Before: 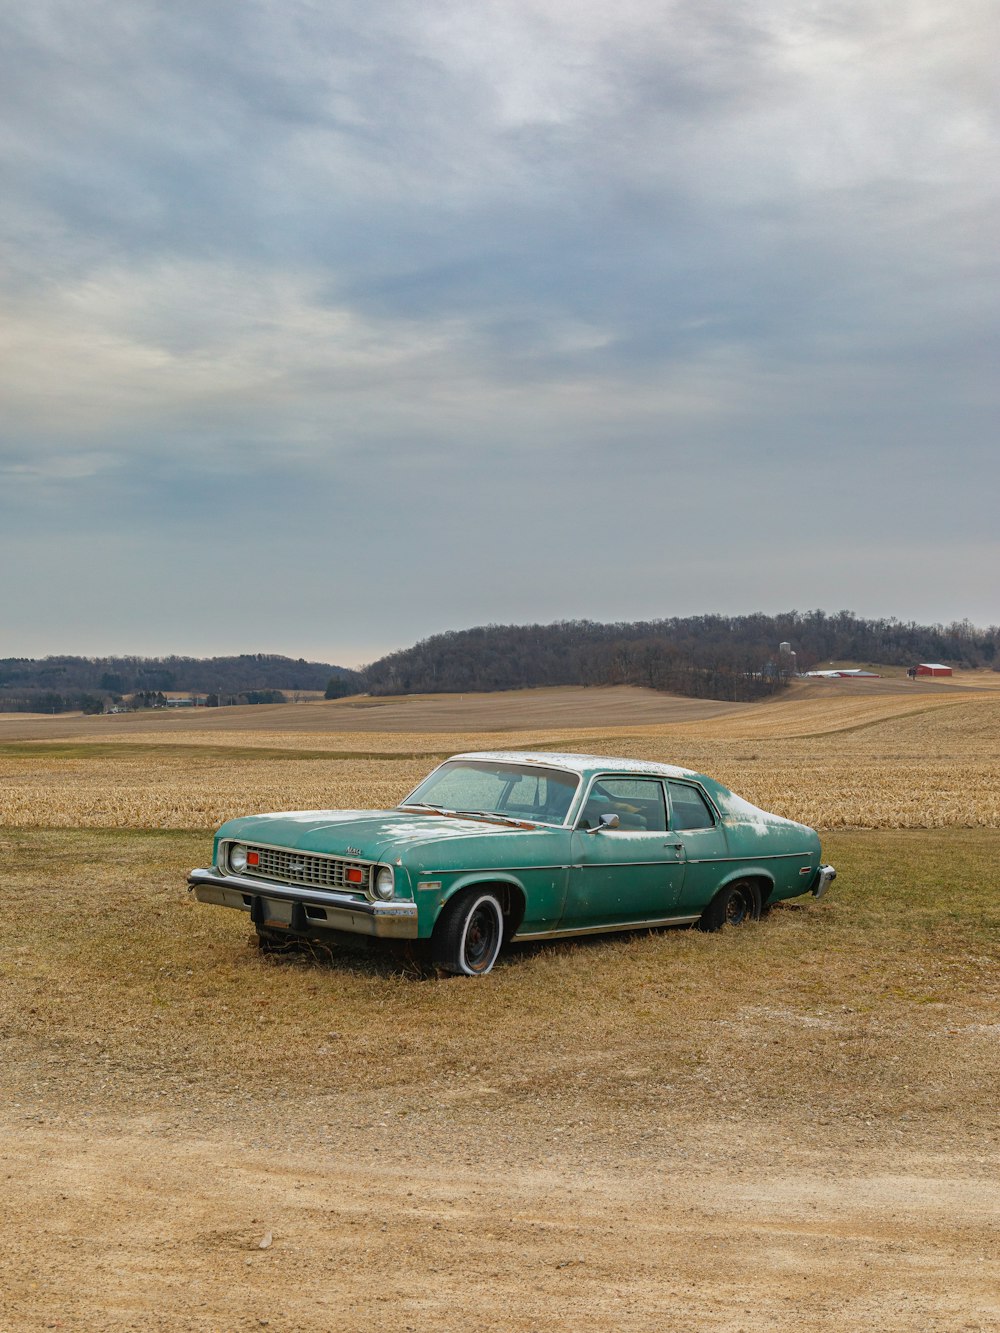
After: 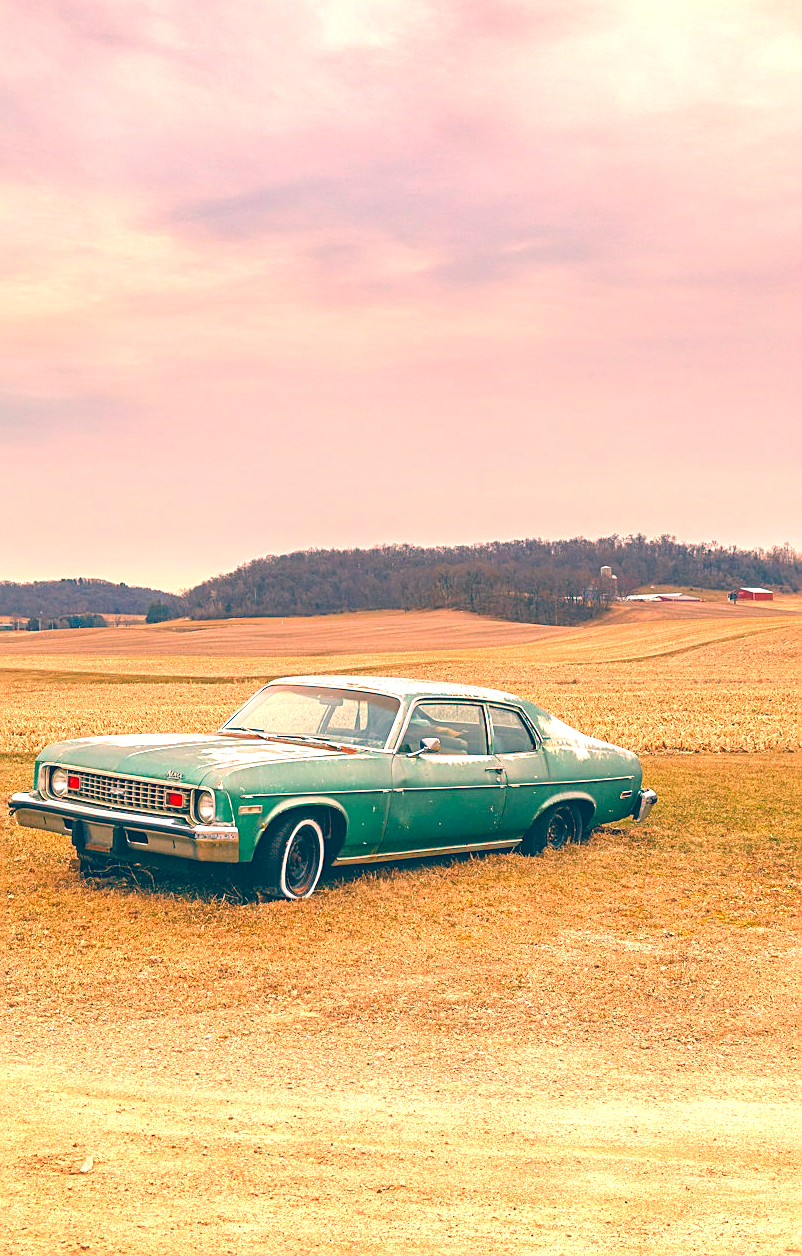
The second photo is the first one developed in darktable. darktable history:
color correction: highlights a* 14.52, highlights b* 4.84
crop and rotate: left 17.959%, top 5.771%, right 1.742%
sharpen: on, module defaults
exposure: black level correction 0.001, exposure 1.398 EV, compensate exposure bias true, compensate highlight preservation false
color balance: lift [1.006, 0.985, 1.002, 1.015], gamma [1, 0.953, 1.008, 1.047], gain [1.076, 1.13, 1.004, 0.87]
graduated density: on, module defaults
color balance rgb: shadows lift › chroma 2%, shadows lift › hue 247.2°, power › chroma 0.3%, power › hue 25.2°, highlights gain › chroma 3%, highlights gain › hue 60°, global offset › luminance 0.75%, perceptual saturation grading › global saturation 20%, perceptual saturation grading › highlights -20%, perceptual saturation grading › shadows 30%, global vibrance 20%
